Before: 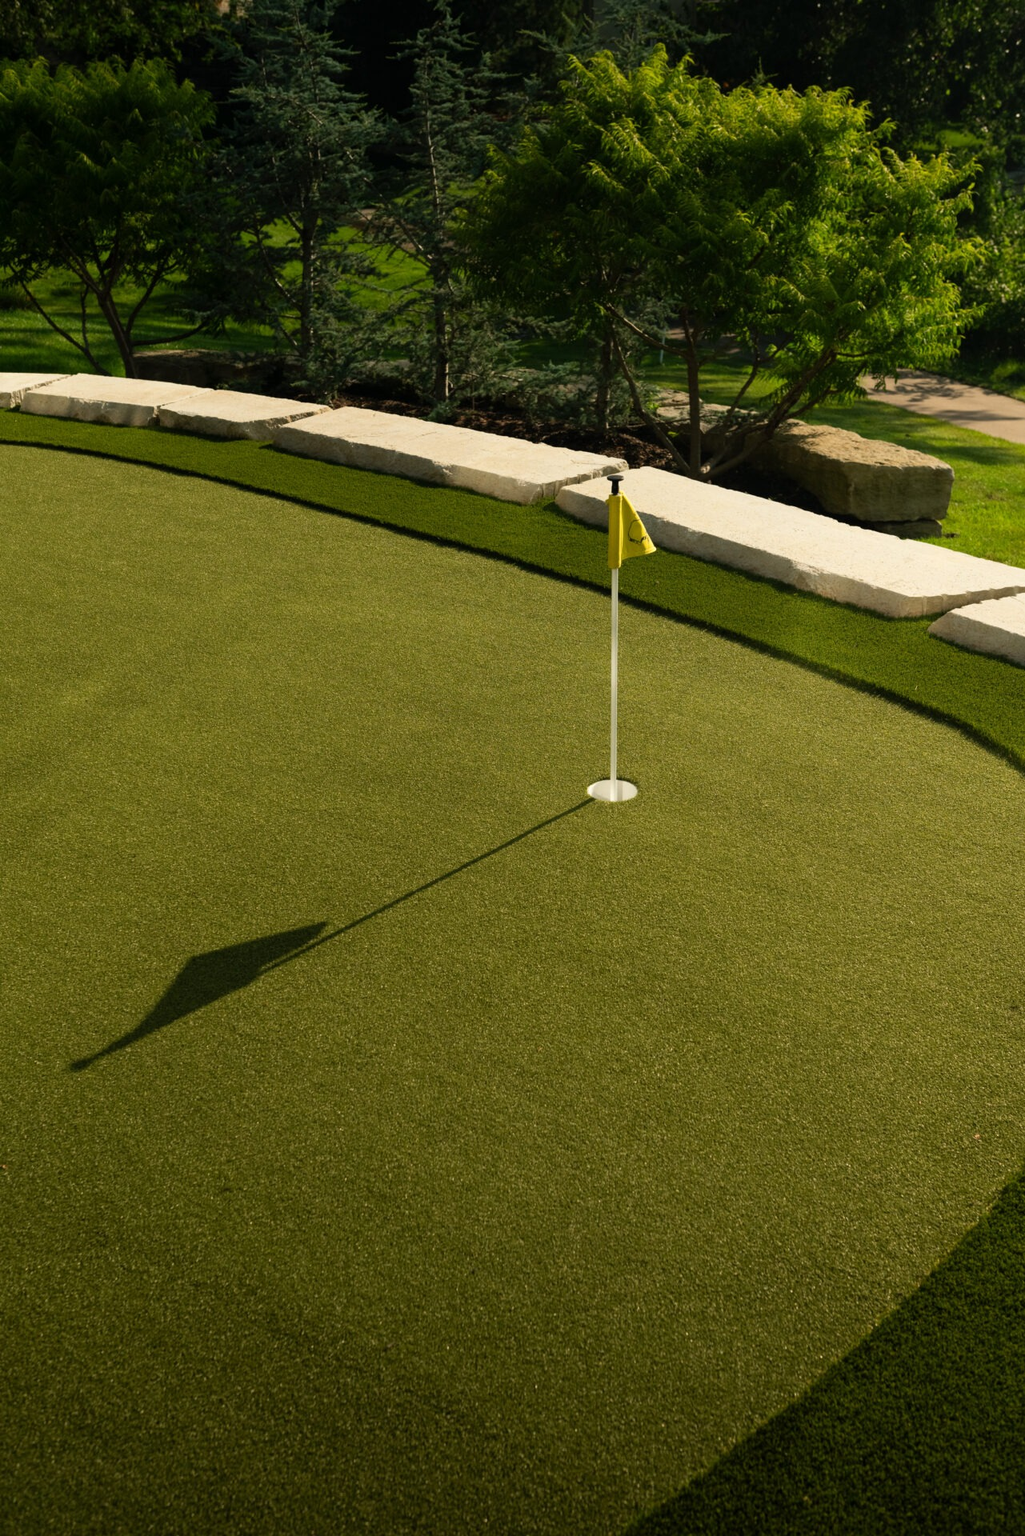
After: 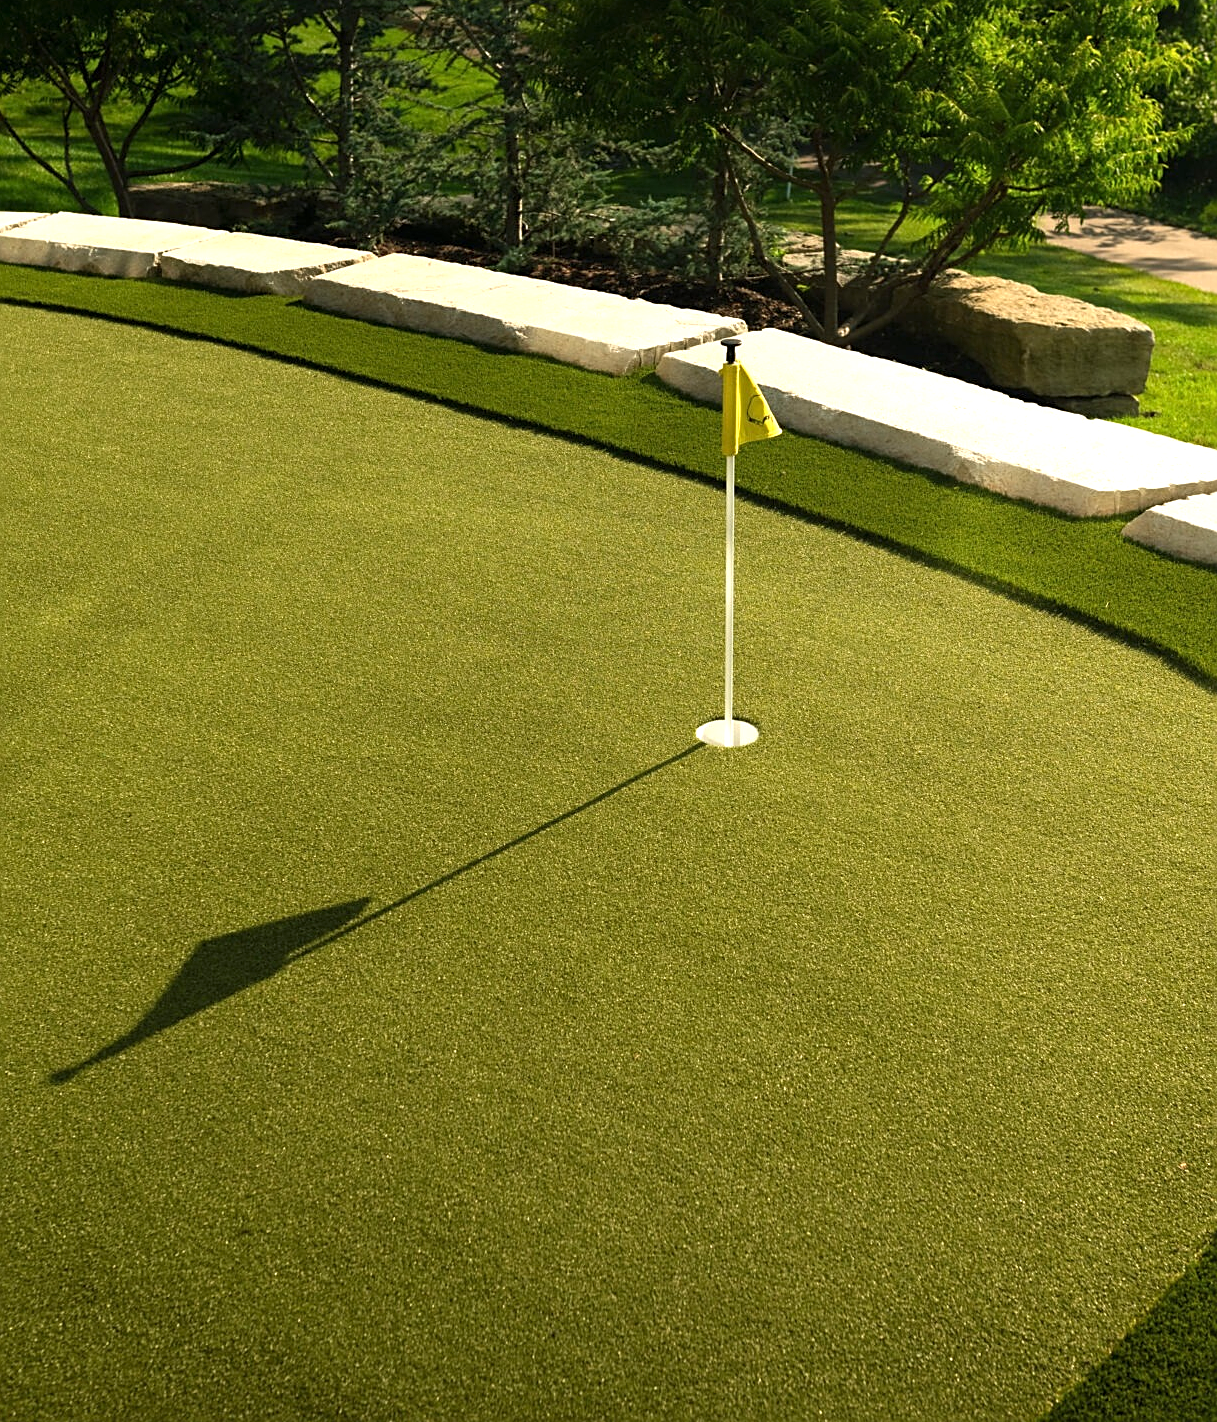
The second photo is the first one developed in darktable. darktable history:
sharpen: on, module defaults
exposure: exposure 0.74 EV, compensate highlight preservation false
crop and rotate: left 2.991%, top 13.302%, right 1.981%, bottom 12.636%
